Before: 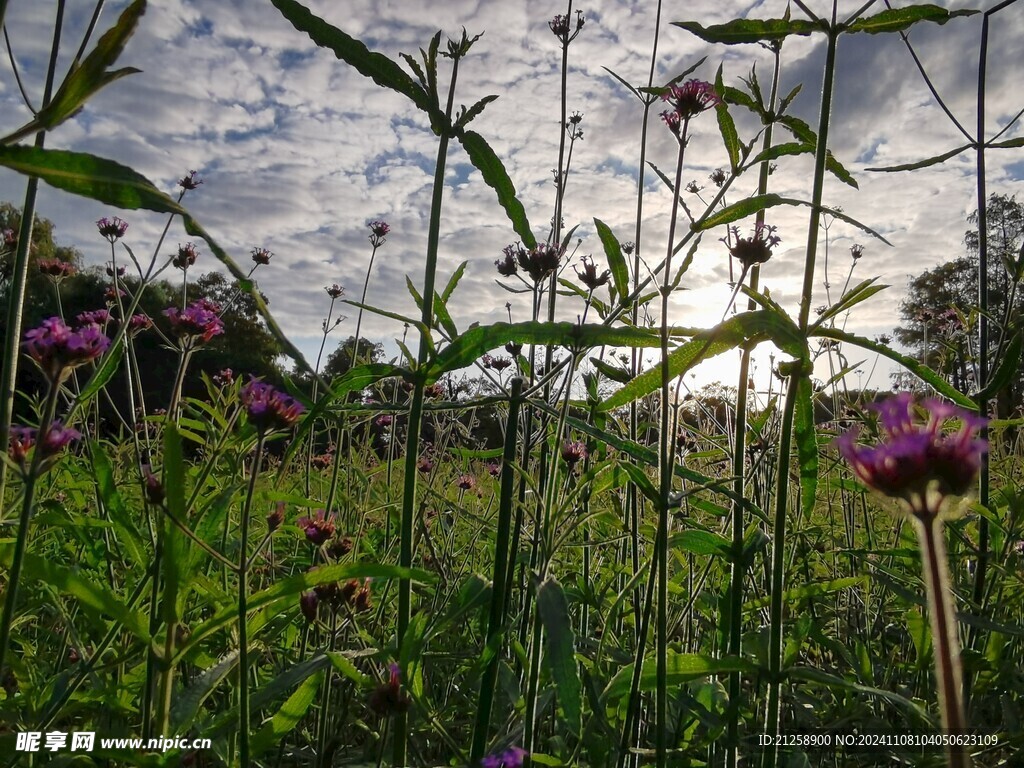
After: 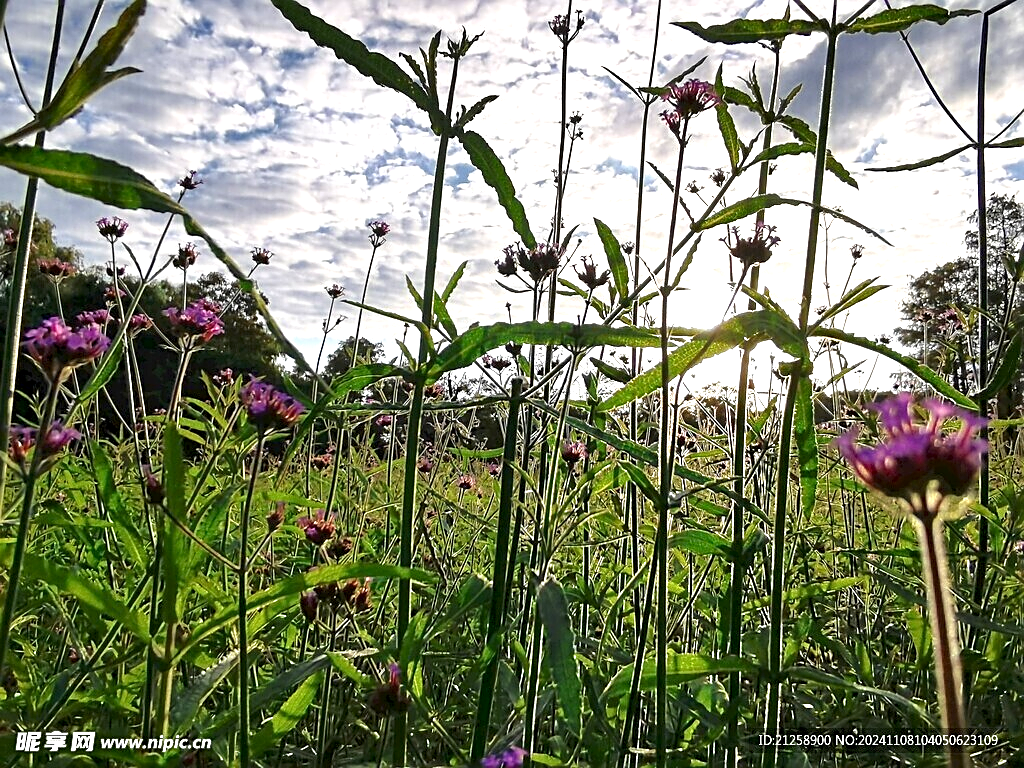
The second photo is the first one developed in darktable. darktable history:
exposure: black level correction 0.001, exposure 1.05 EV, compensate exposure bias true, compensate highlight preservation false
sharpen: on, module defaults
contrast equalizer: y [[0.5, 0.504, 0.515, 0.527, 0.535, 0.534], [0.5 ×6], [0.491, 0.387, 0.179, 0.068, 0.068, 0.068], [0 ×5, 0.023], [0 ×6]]
